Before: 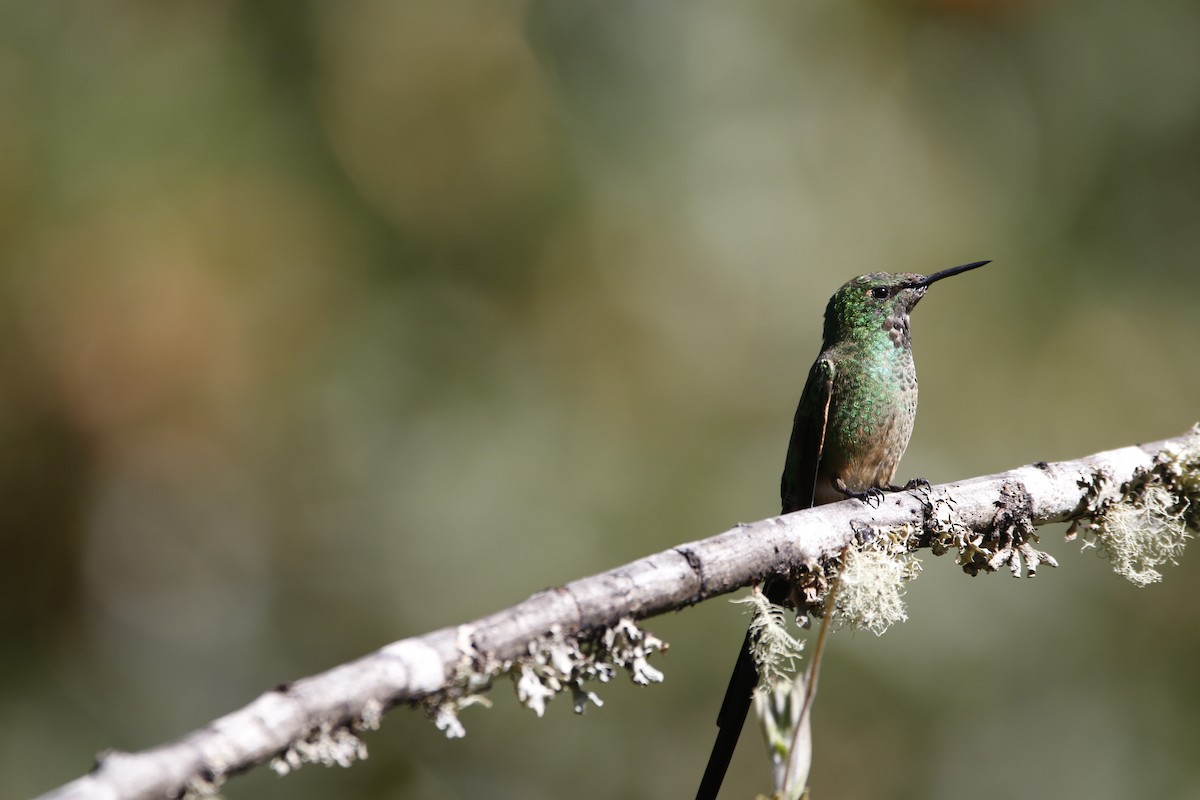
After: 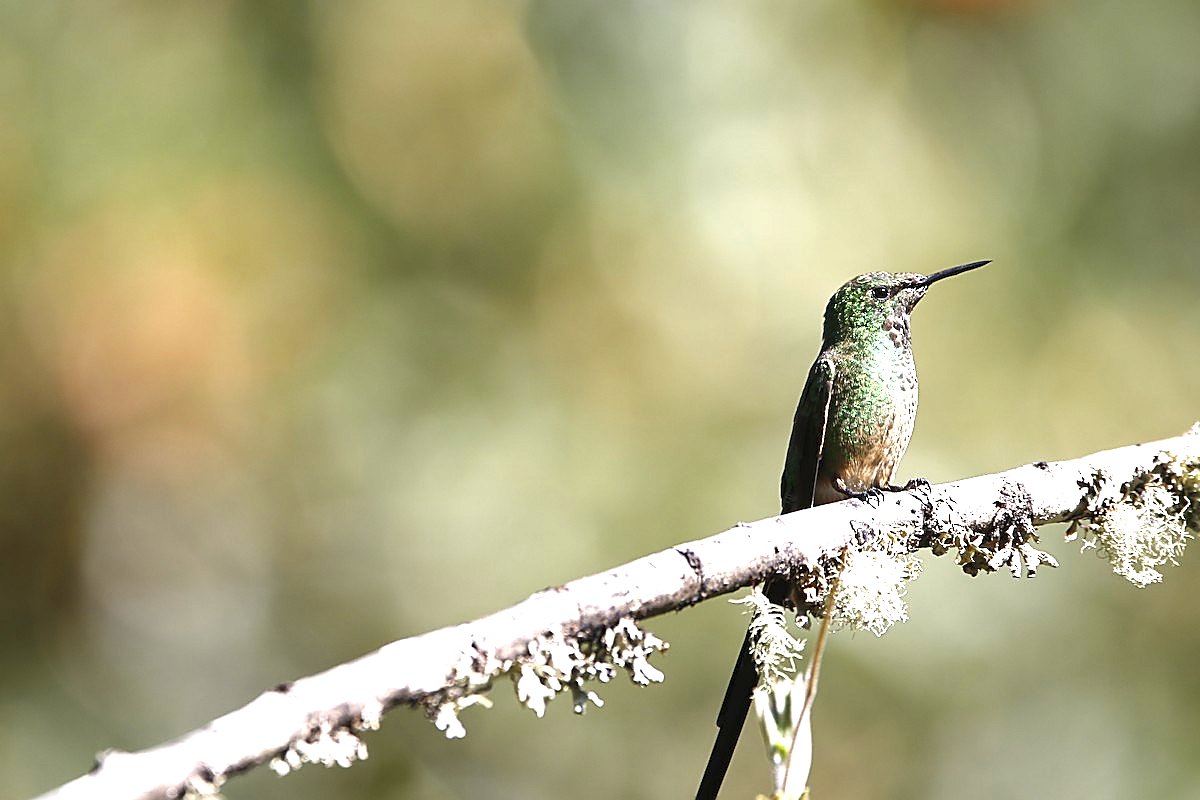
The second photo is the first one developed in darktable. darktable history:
exposure: black level correction 0, exposure 1.402 EV, compensate highlight preservation false
sharpen: radius 1.361, amount 1.25, threshold 0.611
shadows and highlights: shadows 36.59, highlights -27.88, soften with gaussian
